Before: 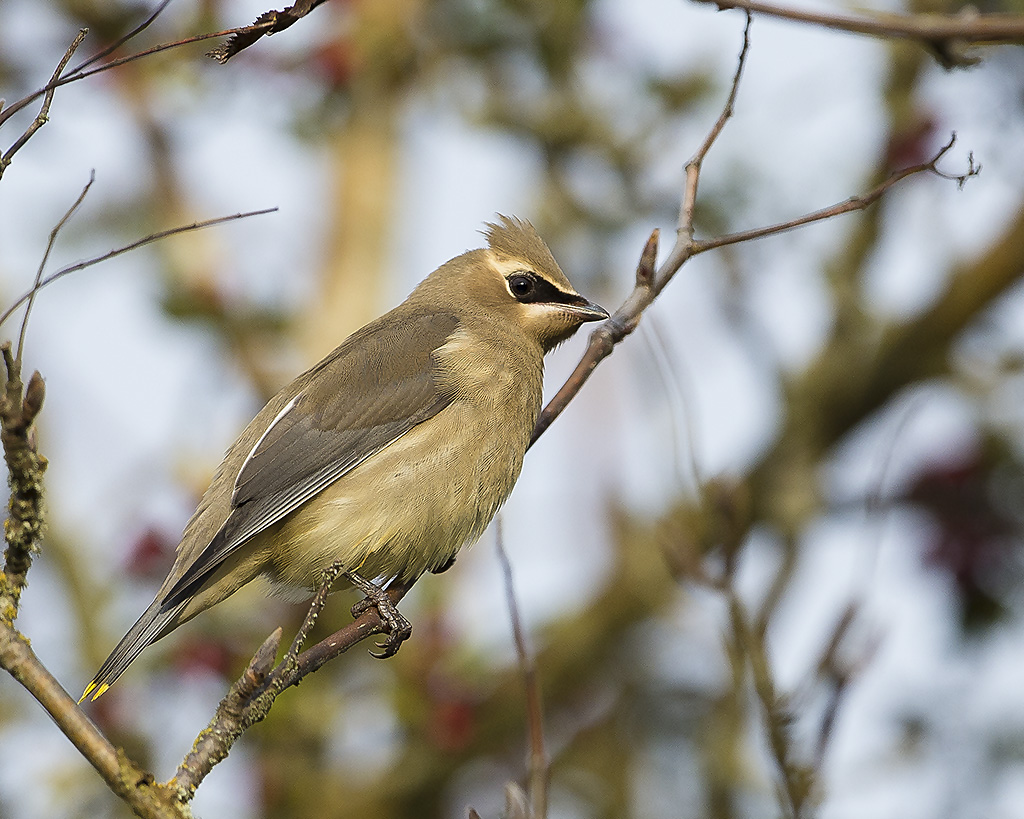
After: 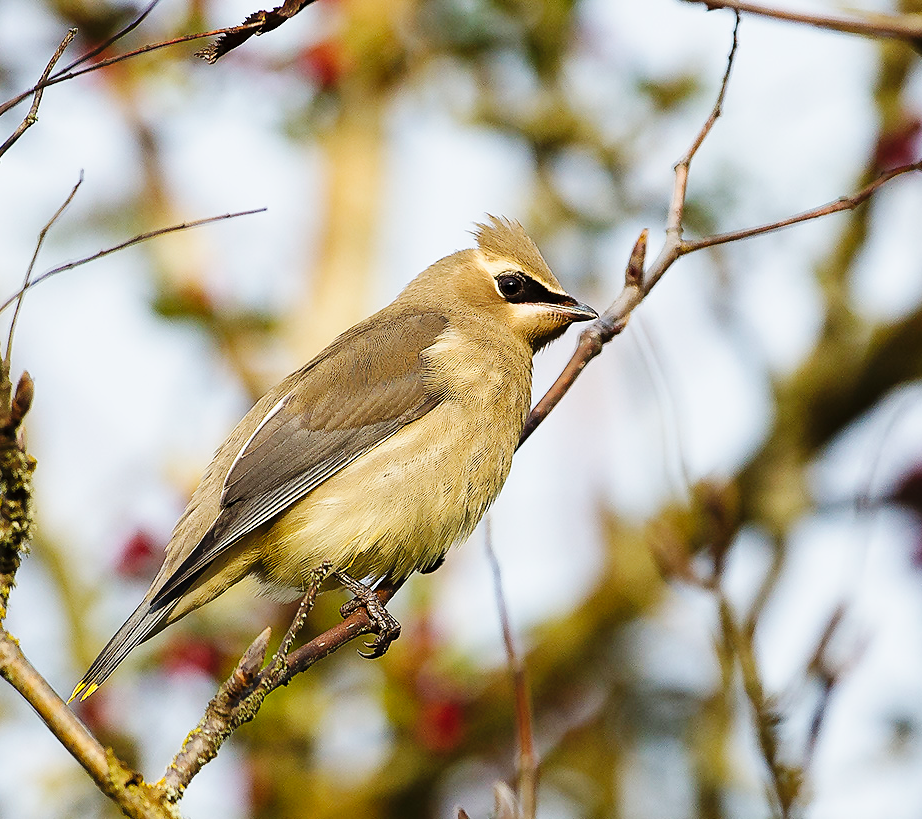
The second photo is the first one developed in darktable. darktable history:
base curve: curves: ch0 [(0, 0) (0.036, 0.025) (0.121, 0.166) (0.206, 0.329) (0.605, 0.79) (1, 1)], preserve colors none
crop and rotate: left 1.088%, right 8.807%
